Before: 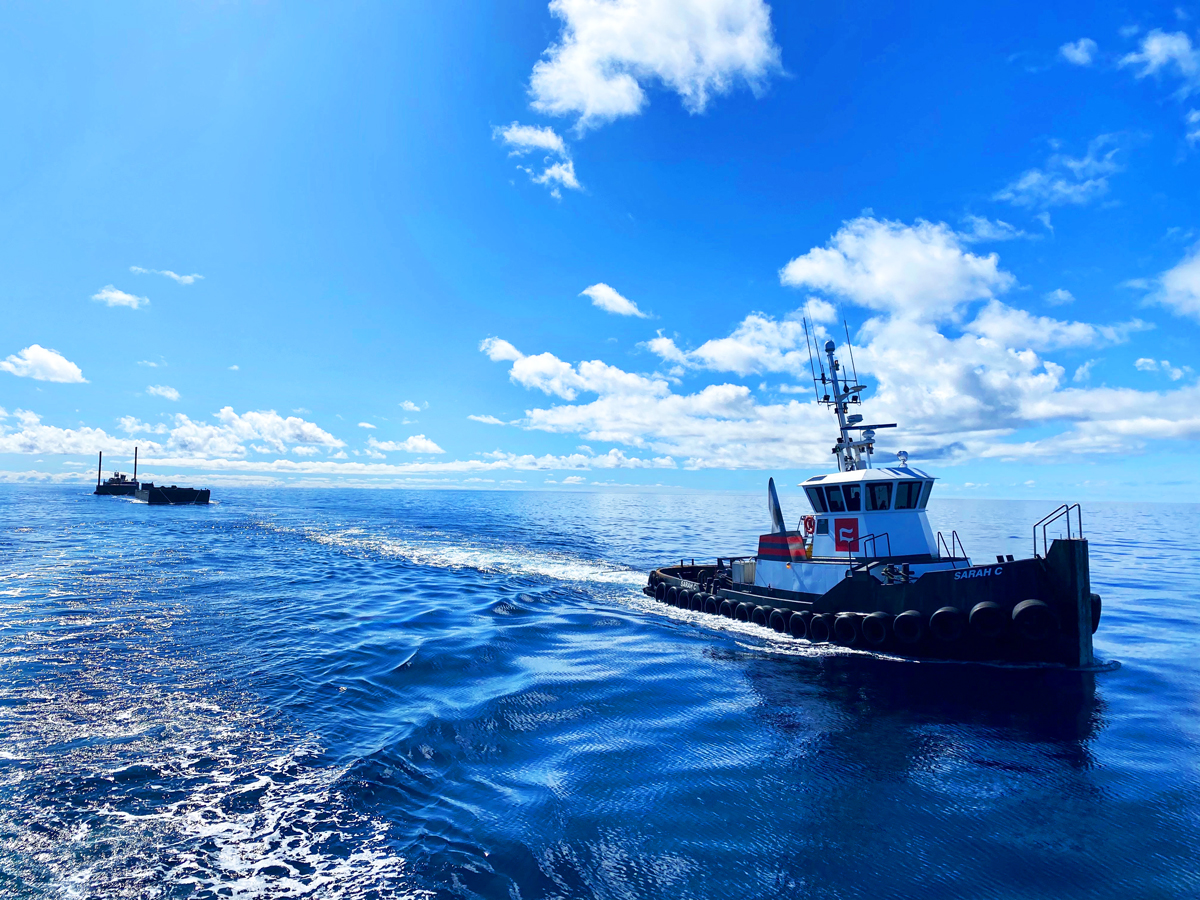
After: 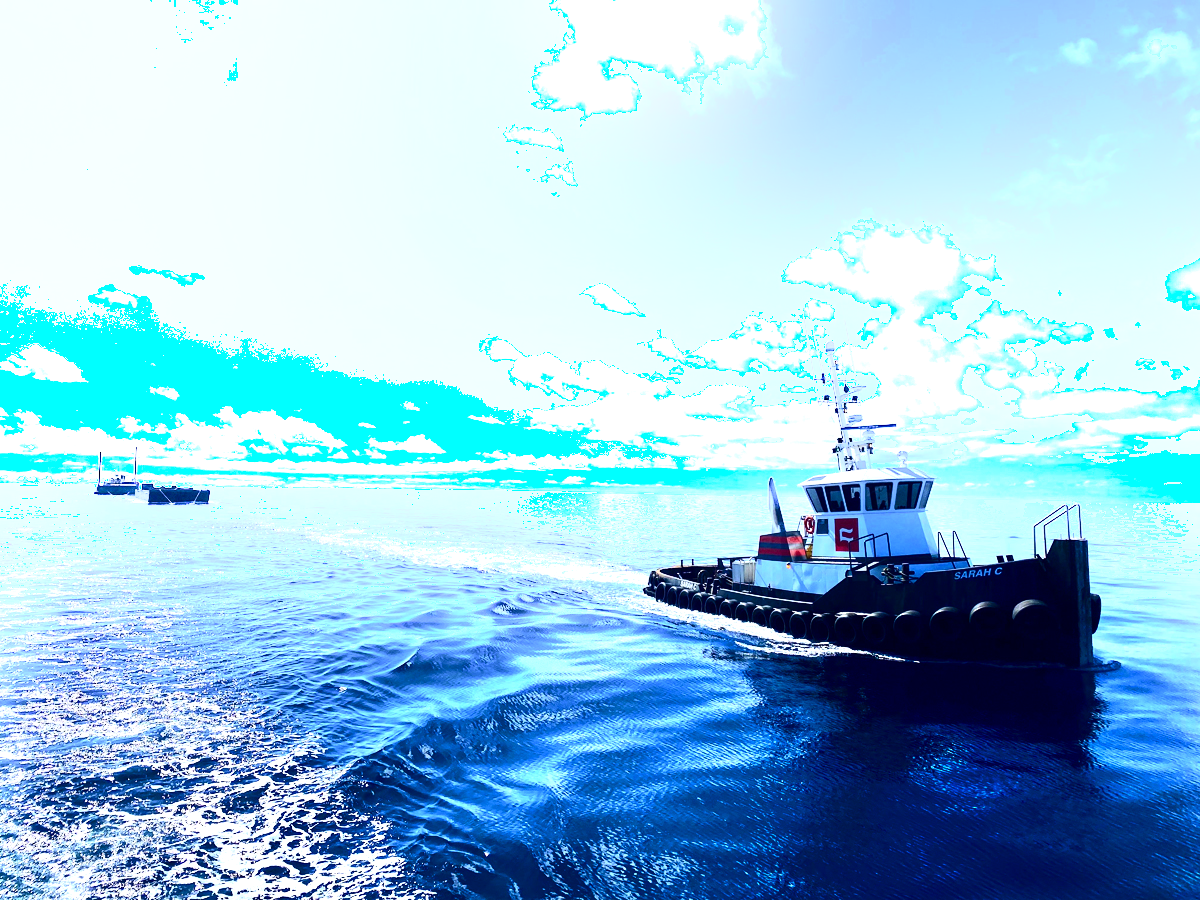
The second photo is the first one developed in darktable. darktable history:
shadows and highlights: shadows -89.76, highlights 90.04, soften with gaussian
tone equalizer: -8 EV -0.386 EV, -7 EV -0.426 EV, -6 EV -0.333 EV, -5 EV -0.251 EV, -3 EV 0.23 EV, -2 EV 0.331 EV, -1 EV 0.407 EV, +0 EV 0.422 EV, mask exposure compensation -0.485 EV
contrast brightness saturation: contrast 0.29
exposure: black level correction 0, exposure 0.498 EV, compensate highlight preservation false
